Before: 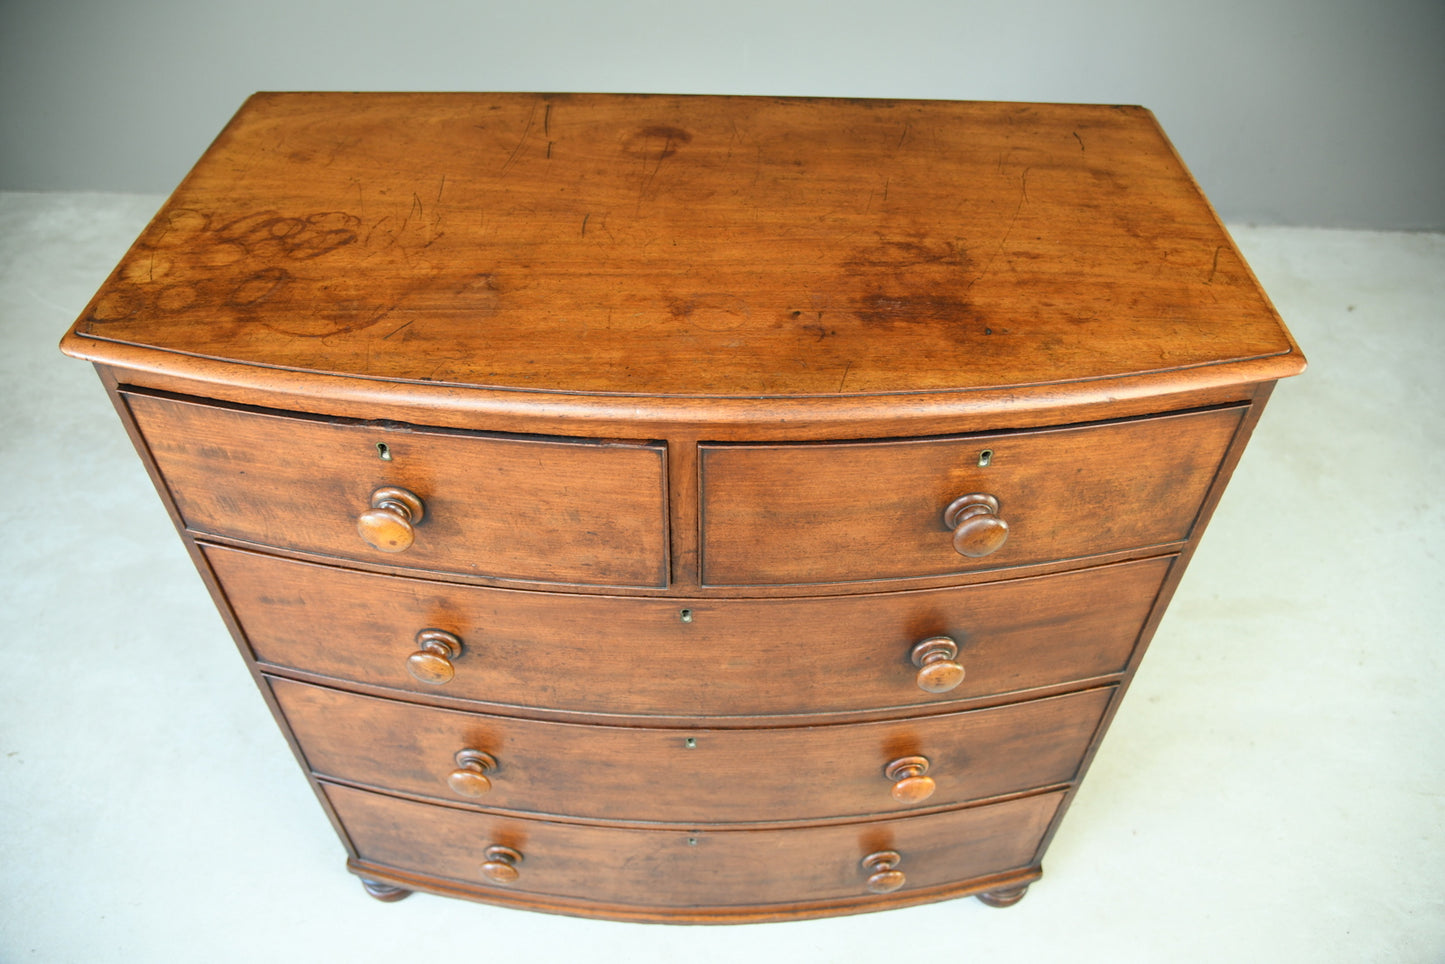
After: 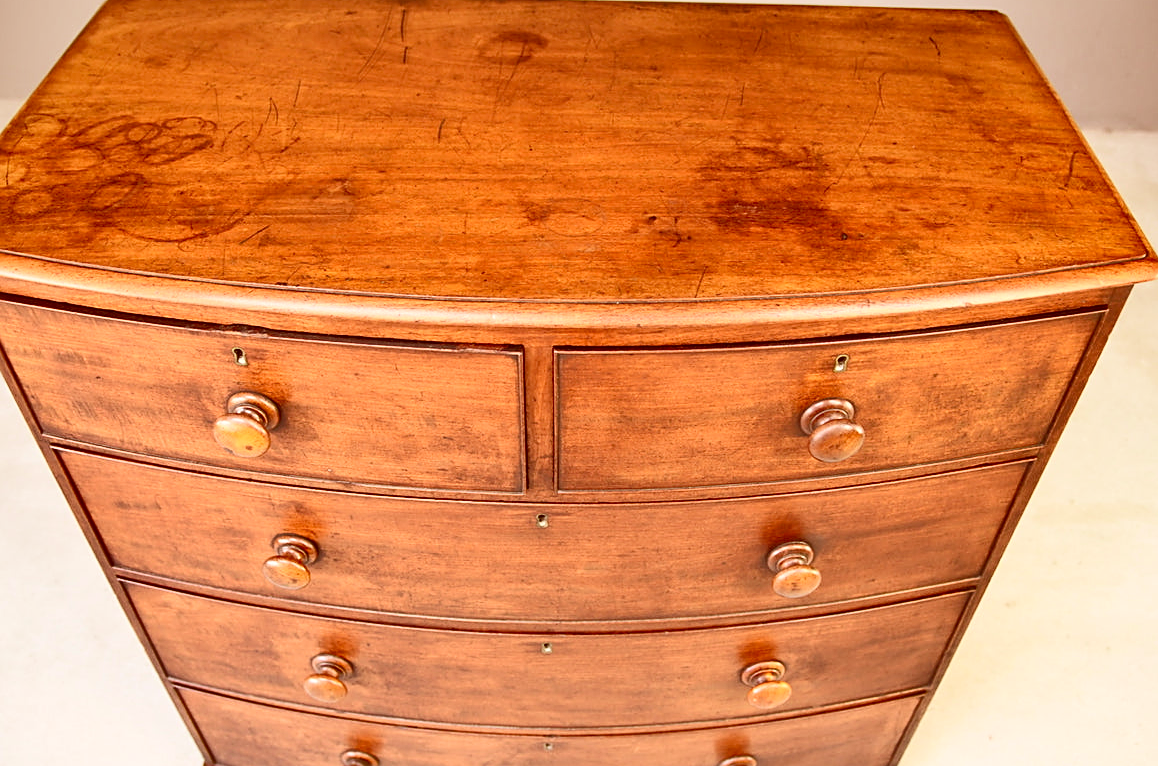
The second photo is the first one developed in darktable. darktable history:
color correction: highlights a* 9.57, highlights b* 8.8, shadows a* 39.35, shadows b* 39.46, saturation 0.788
sharpen: on, module defaults
contrast brightness saturation: contrast 0.199, brightness 0.163, saturation 0.227
crop and rotate: left 9.986%, top 9.901%, right 9.832%, bottom 10.539%
velvia: strength 14.56%
shadows and highlights: shadows 25.28, highlights -47.87, soften with gaussian
